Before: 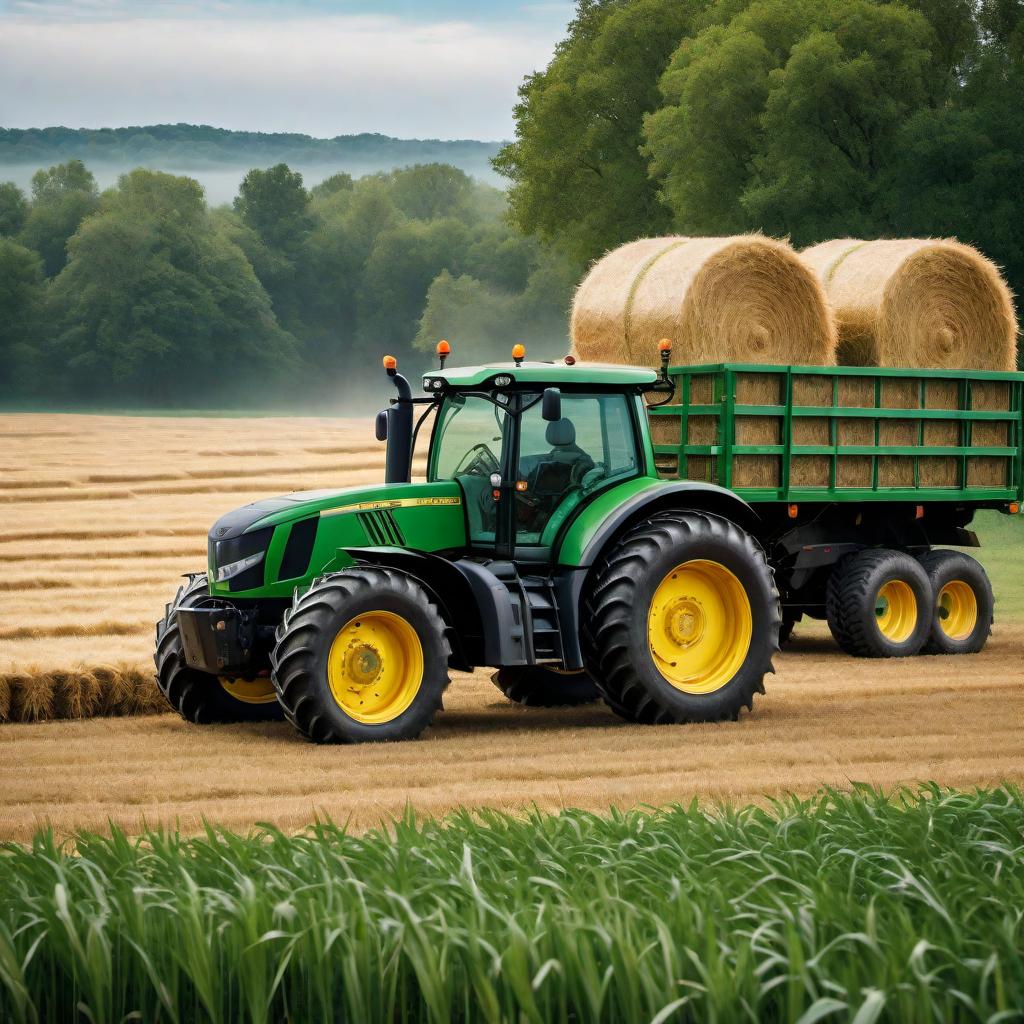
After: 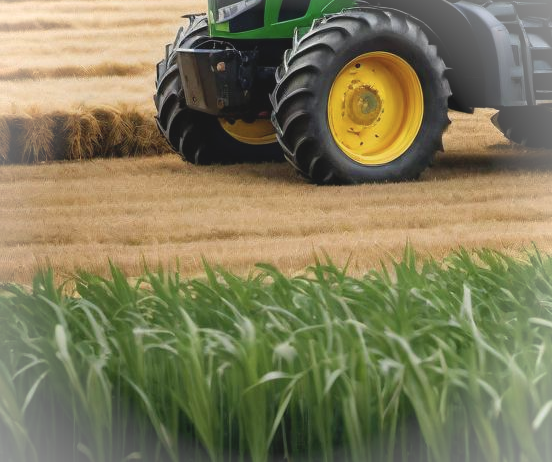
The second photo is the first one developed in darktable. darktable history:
contrast brightness saturation: contrast -0.134, brightness 0.04, saturation -0.127
crop and rotate: top 54.681%, right 46.041%, bottom 0.152%
vignetting: brightness 0.282, saturation -0.002
